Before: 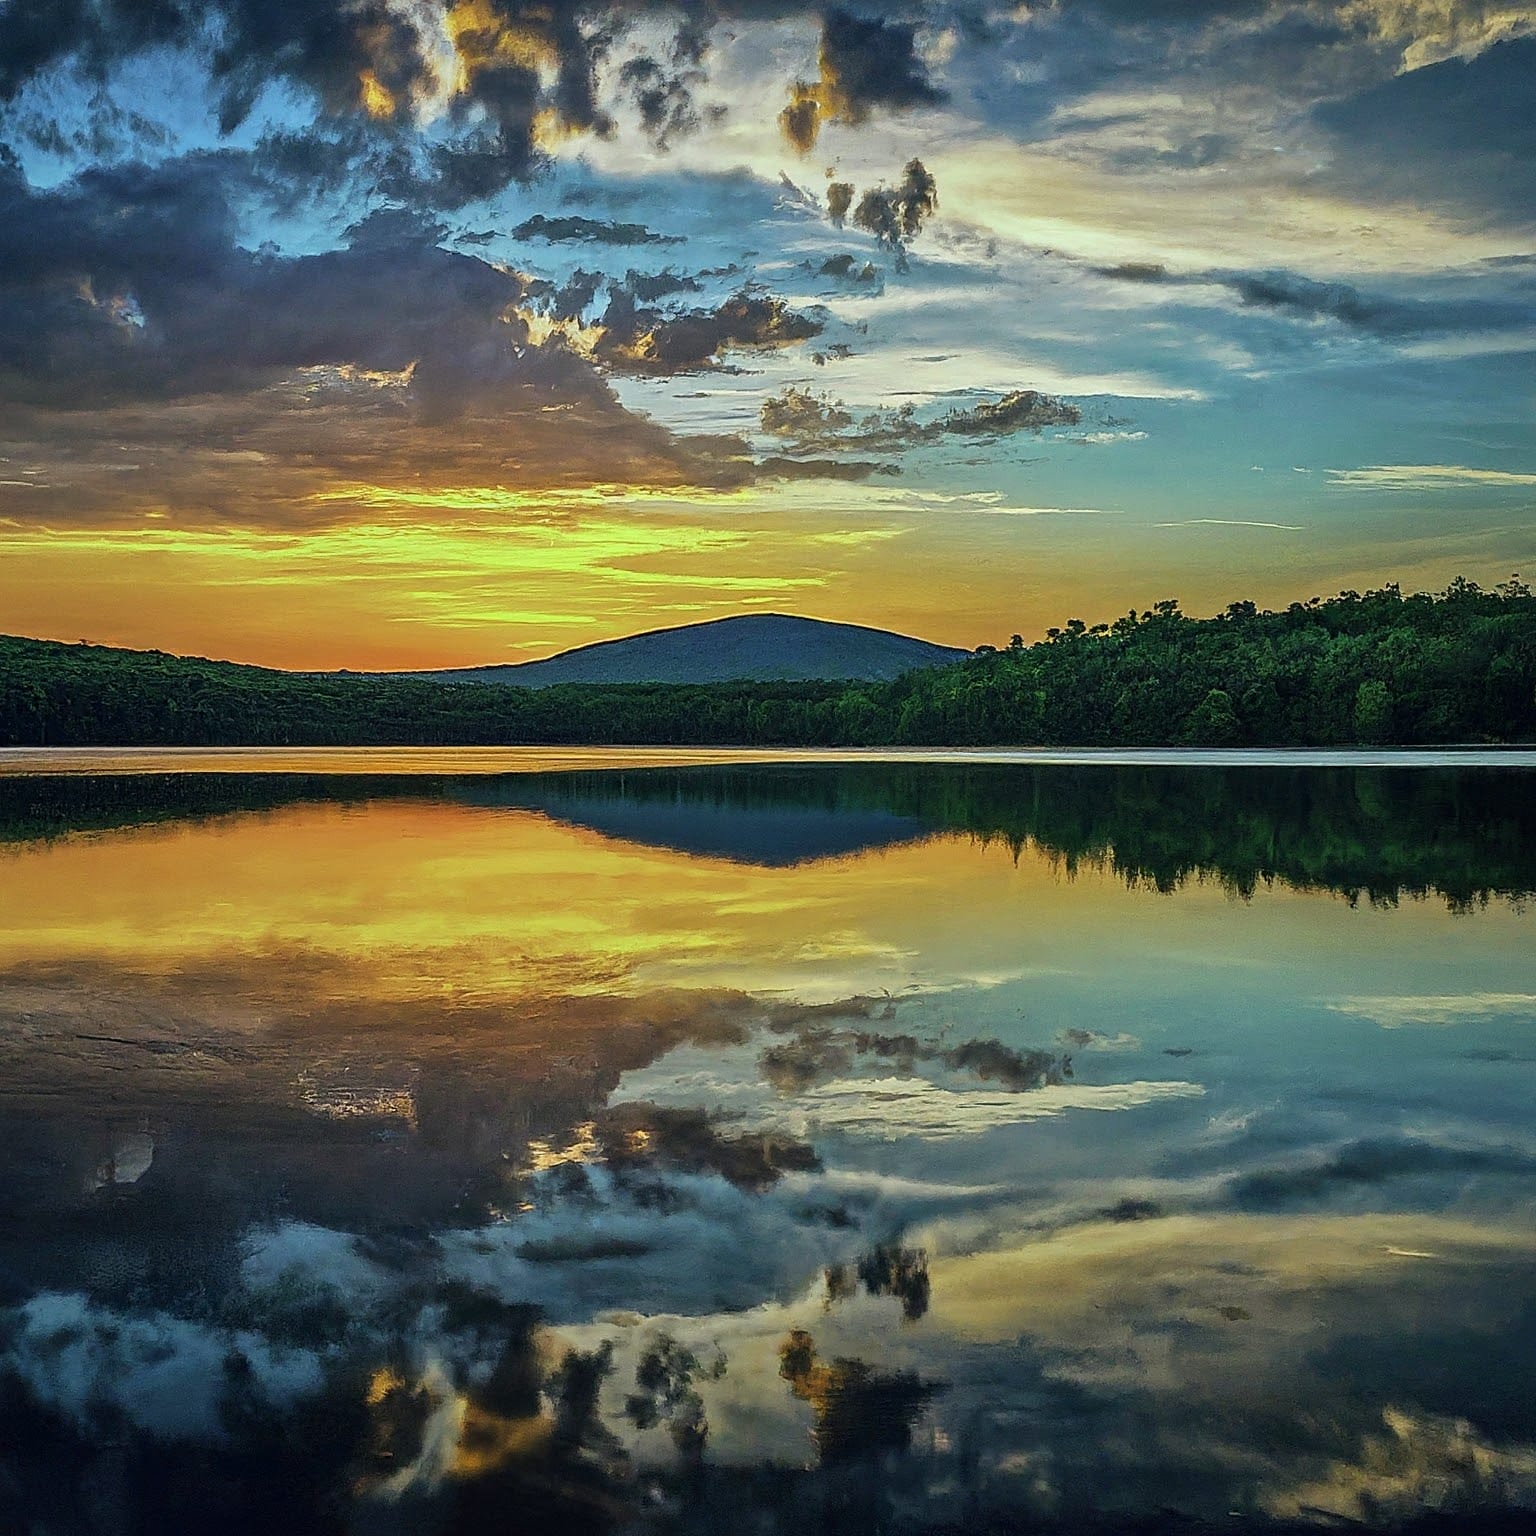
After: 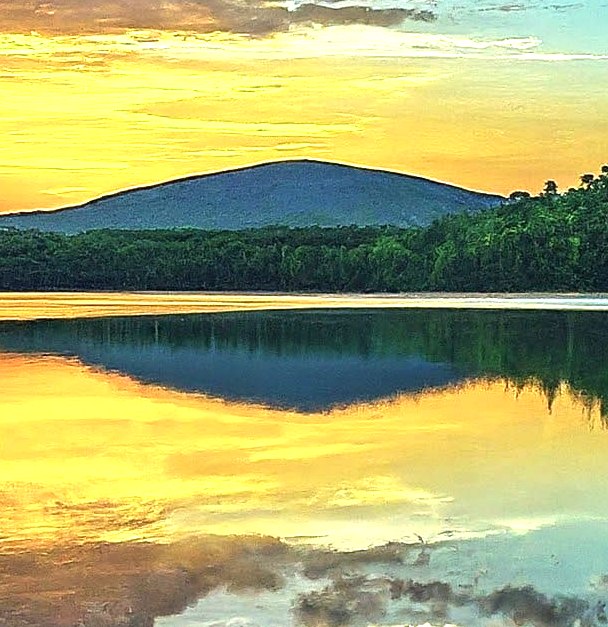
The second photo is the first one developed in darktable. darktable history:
exposure: black level correction 0, exposure 1.2 EV, compensate highlight preservation false
crop: left 30.366%, top 29.566%, right 30.016%, bottom 29.586%
